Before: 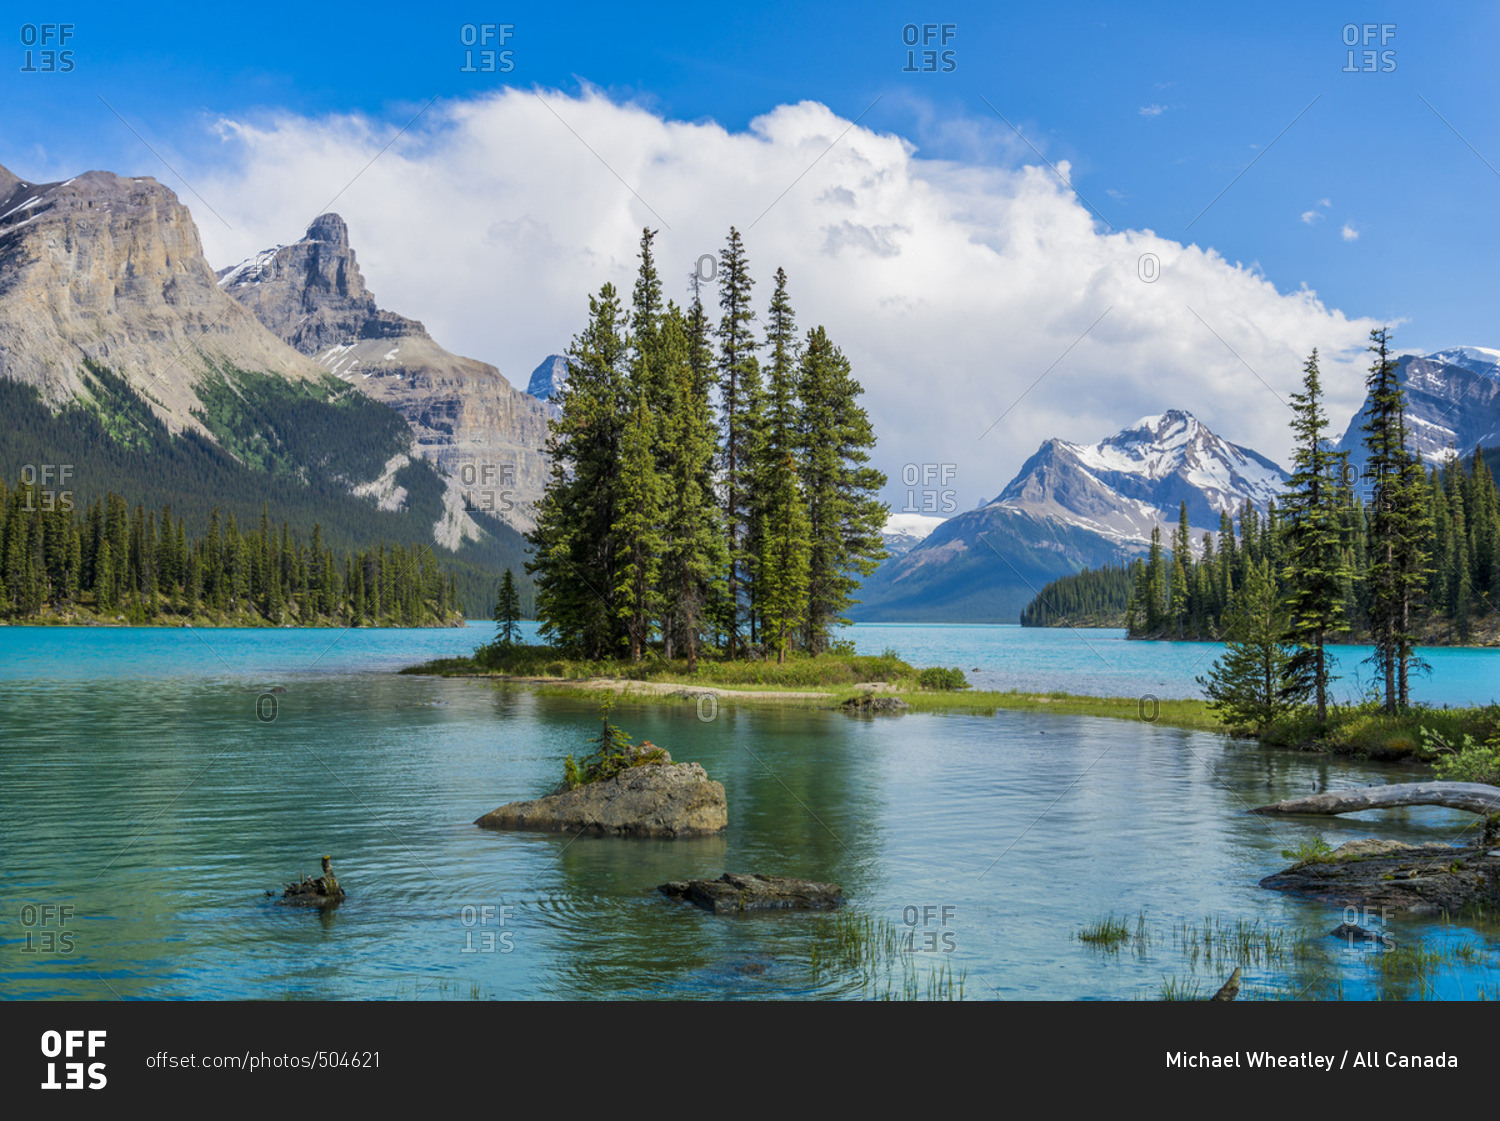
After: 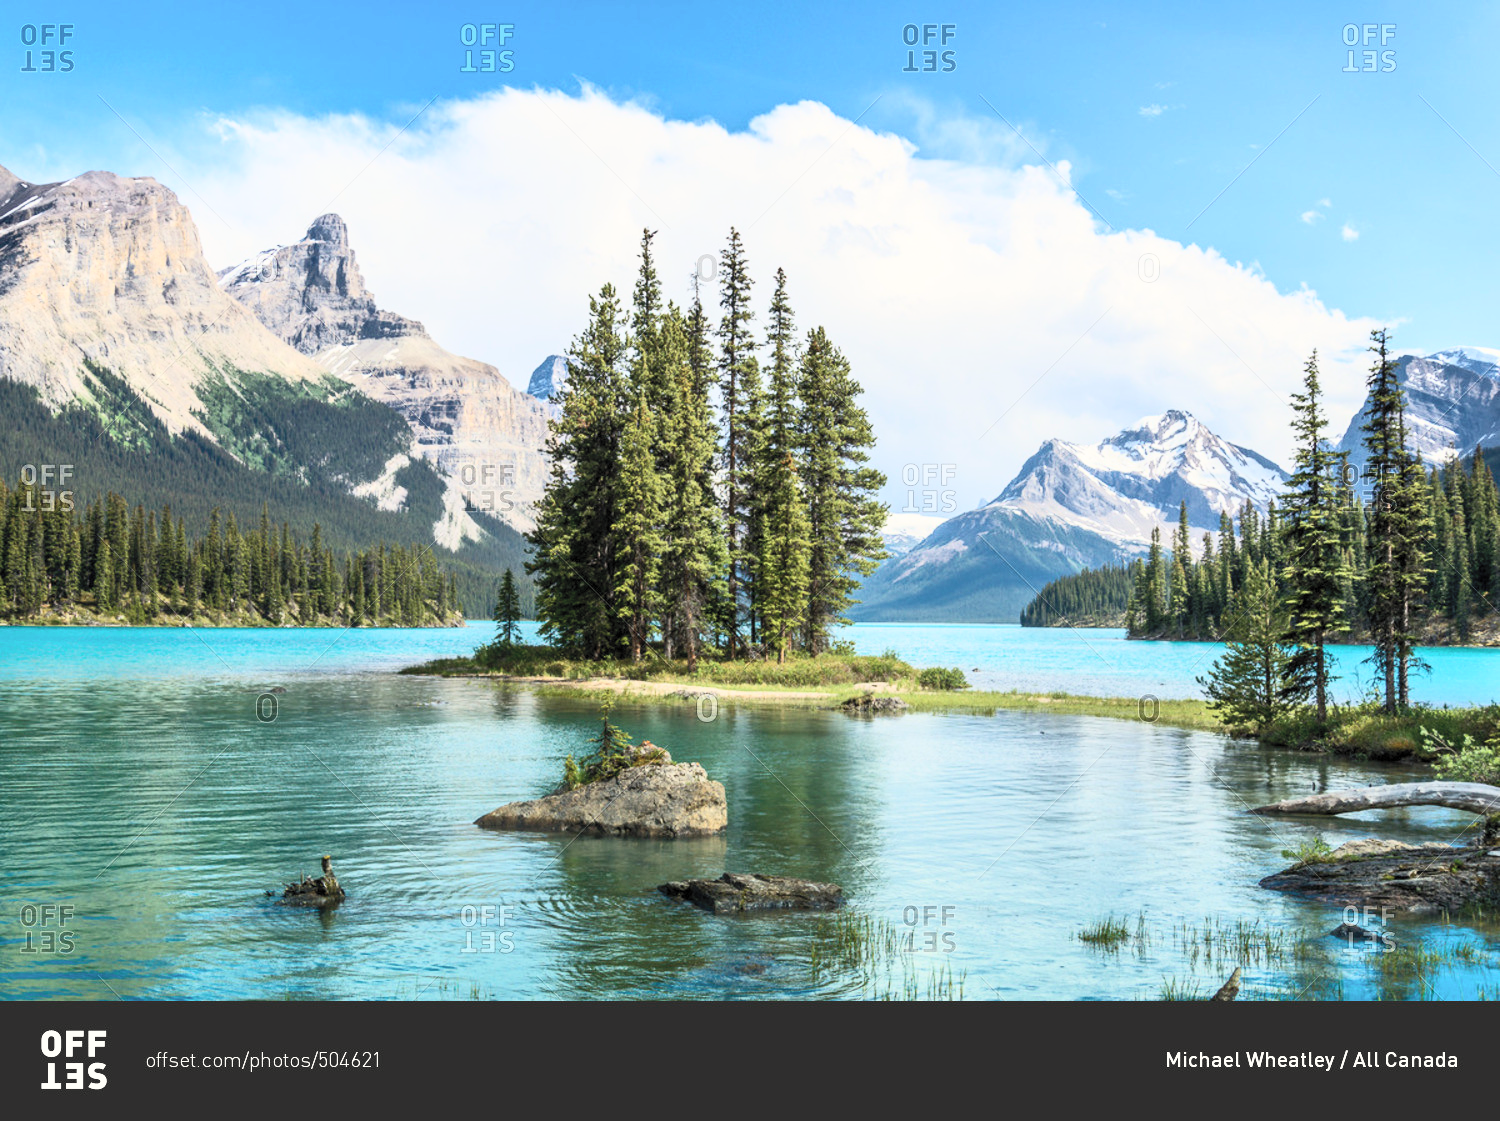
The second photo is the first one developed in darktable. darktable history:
contrast brightness saturation: contrast 0.415, brightness 0.555, saturation -0.205
color correction: highlights b* 2.97
